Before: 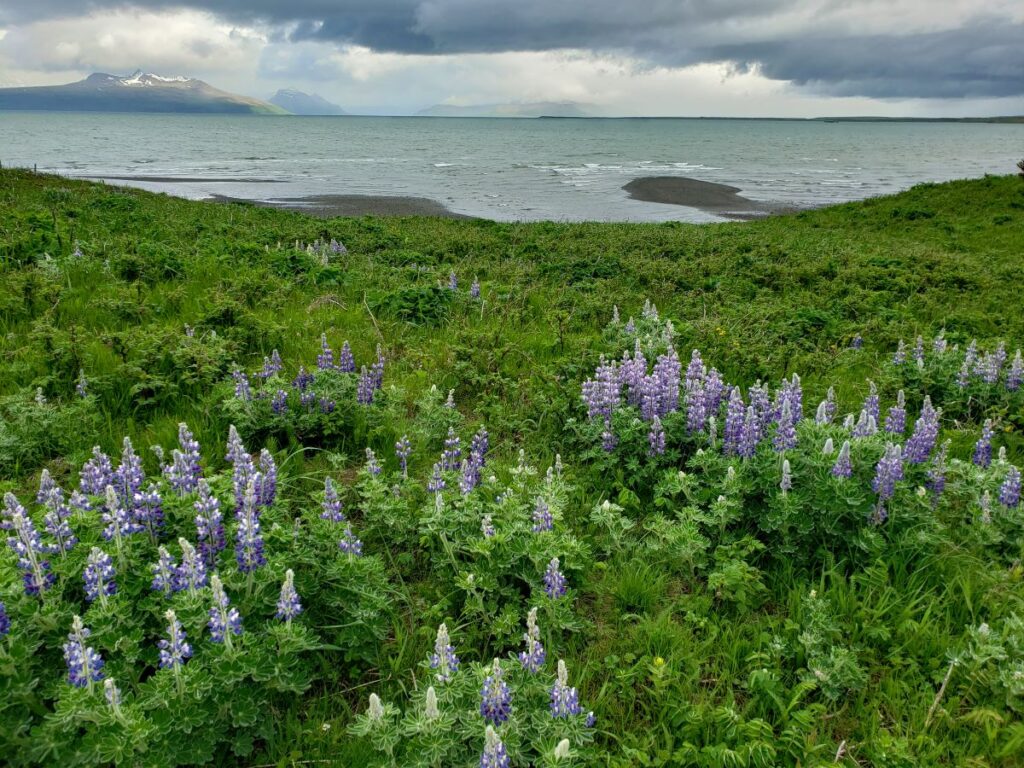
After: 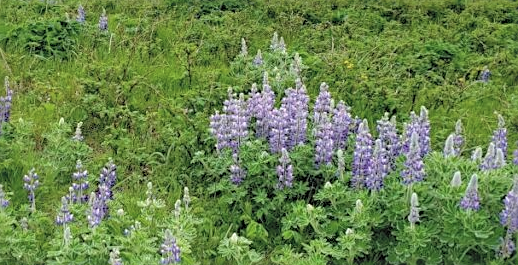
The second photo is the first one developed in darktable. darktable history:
shadows and highlights: shadows 25.23, white point adjustment -3.06, highlights -30.14
sharpen: on, module defaults
crop: left 36.417%, top 34.871%, right 12.963%, bottom 30.512%
contrast brightness saturation: brightness 0.283
